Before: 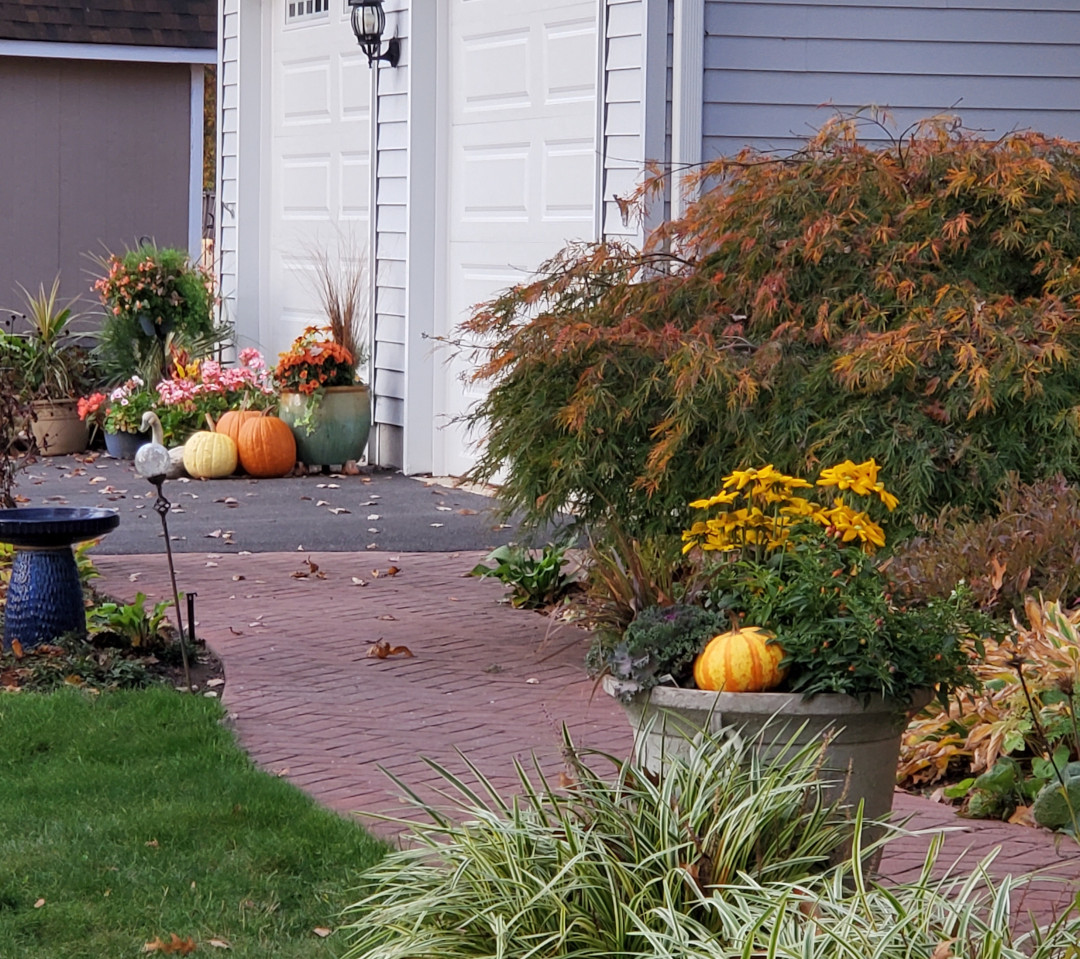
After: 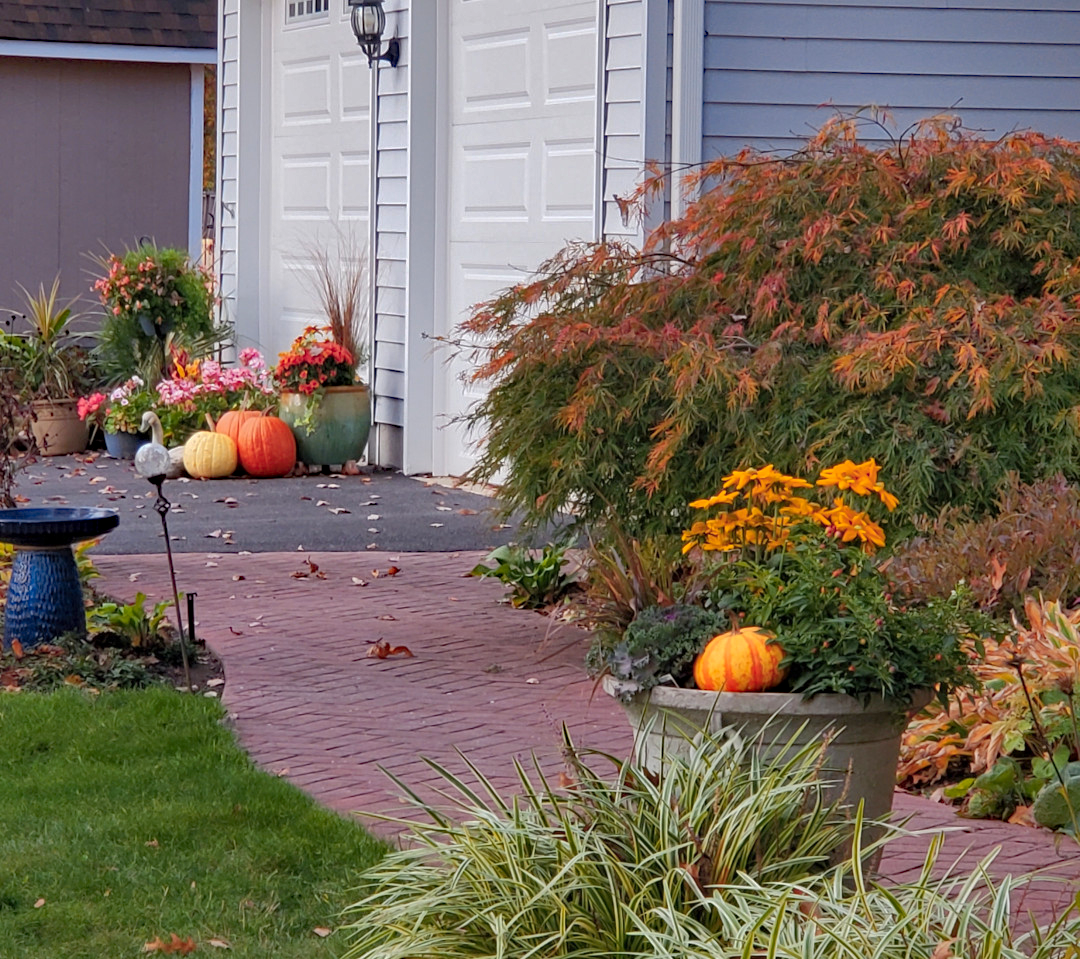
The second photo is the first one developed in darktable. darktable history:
color zones: curves: ch1 [(0.239, 0.552) (0.75, 0.5)]; ch2 [(0.25, 0.462) (0.749, 0.457)], mix 25.94%
shadows and highlights: on, module defaults
haze removal: compatibility mode true, adaptive false
